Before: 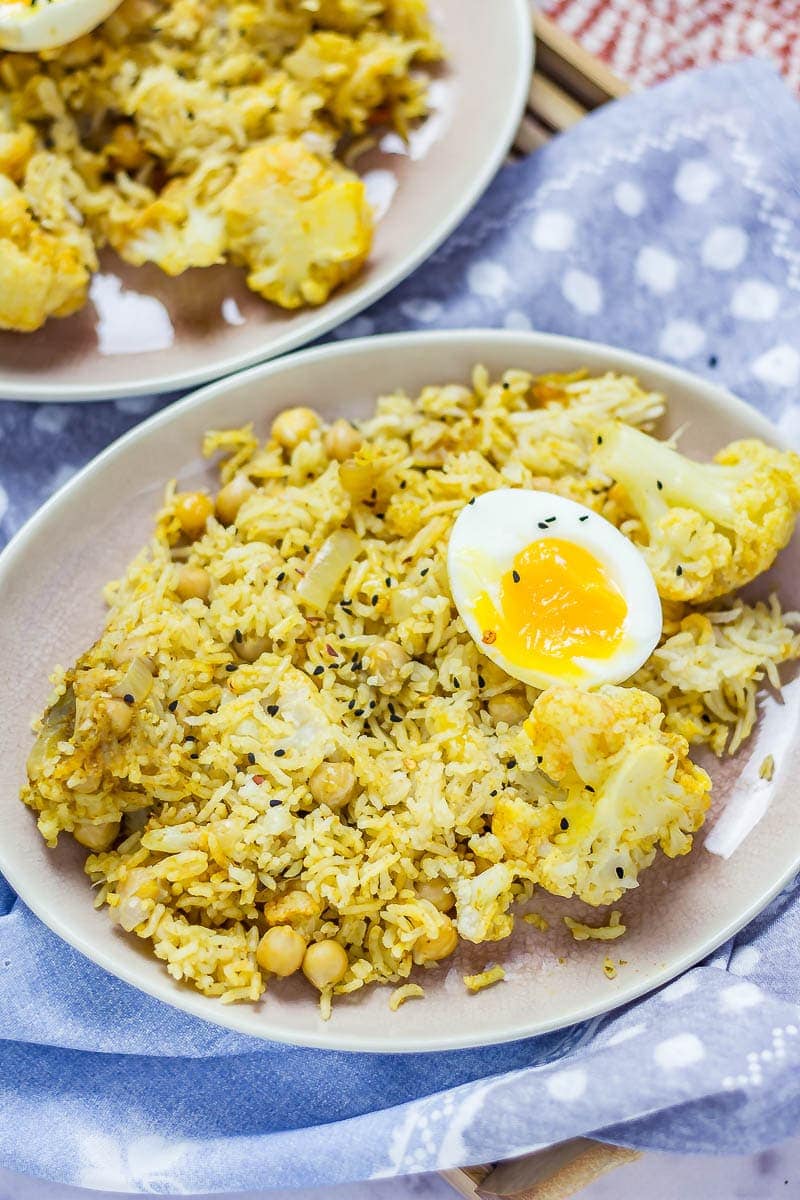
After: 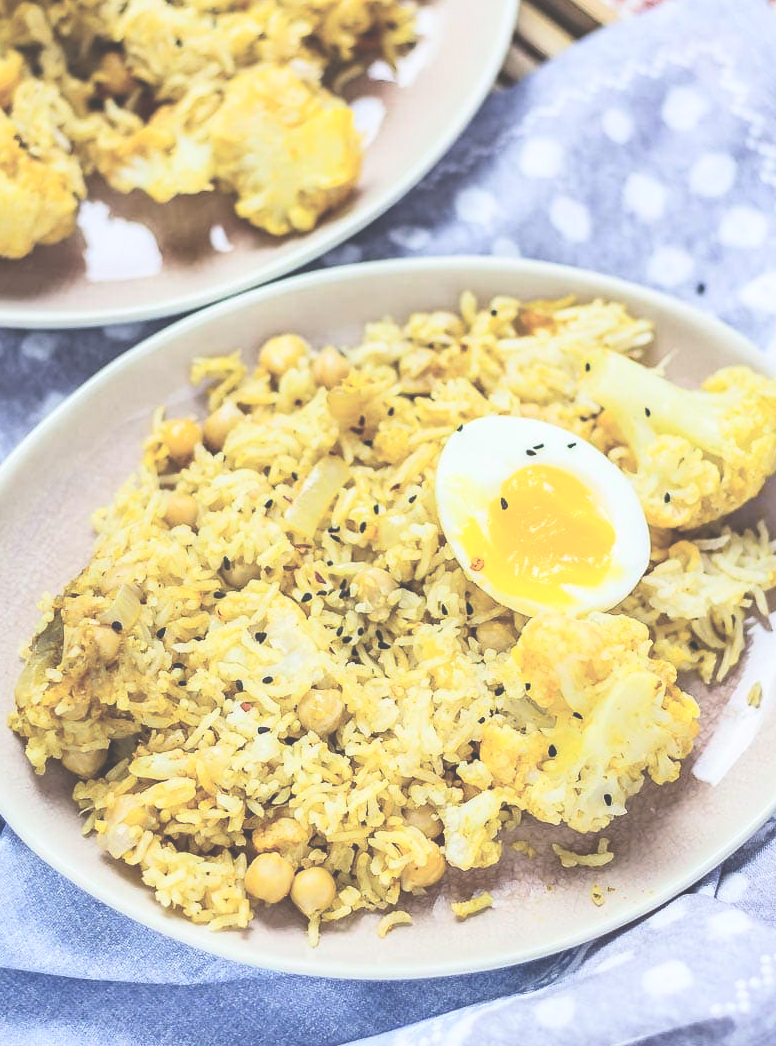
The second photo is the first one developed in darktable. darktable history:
contrast brightness saturation: contrast 0.28
crop: left 1.507%, top 6.147%, right 1.379%, bottom 6.637%
white balance: emerald 1
exposure: black level correction -0.087, compensate highlight preservation false
